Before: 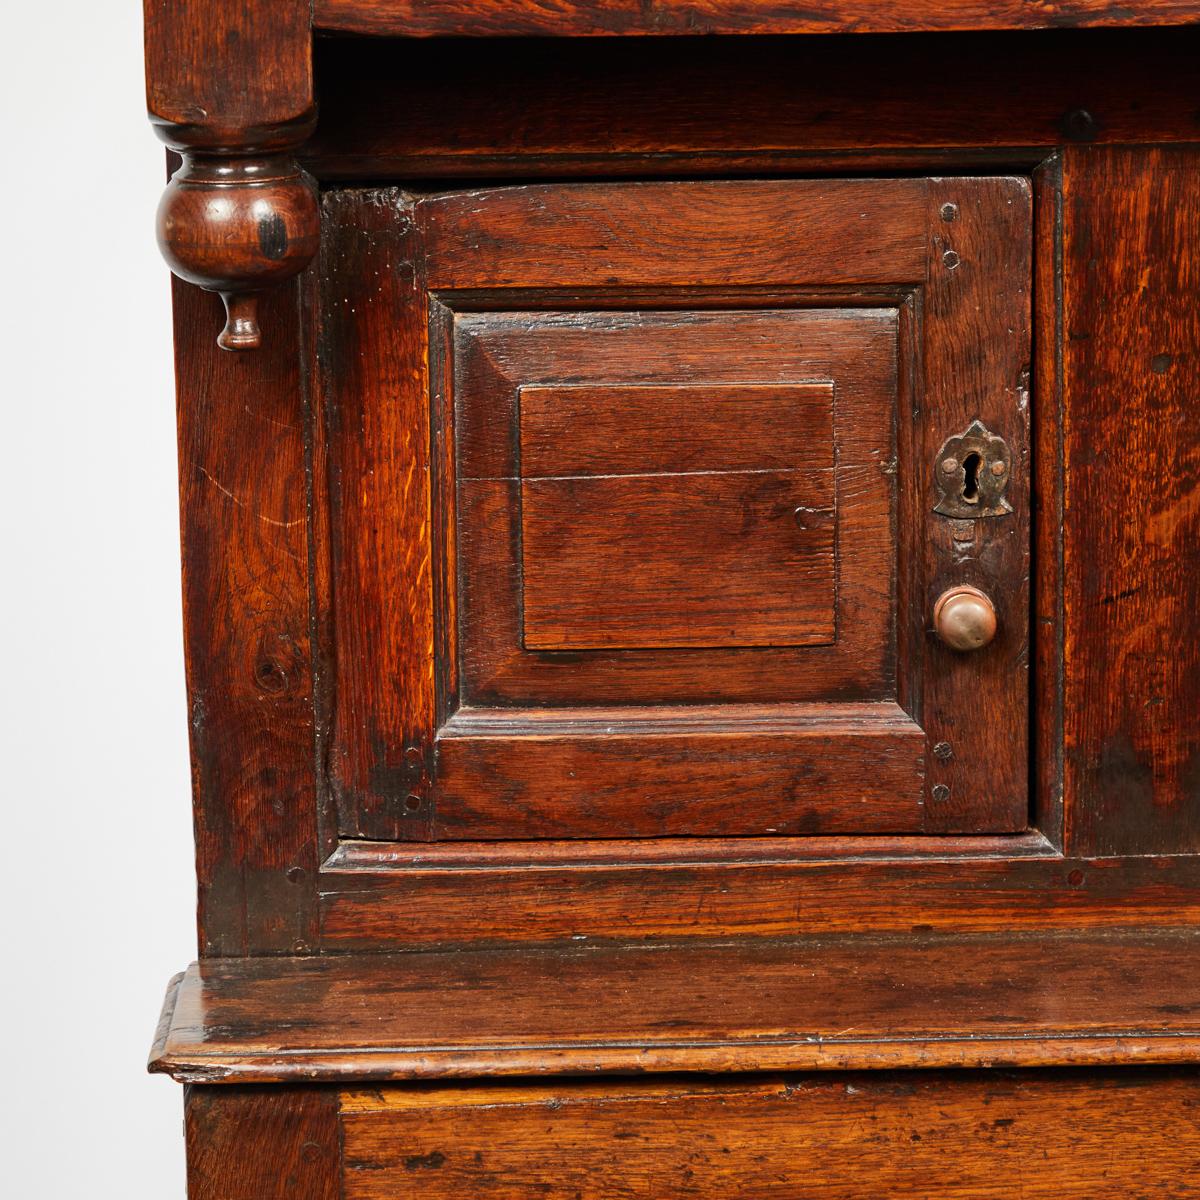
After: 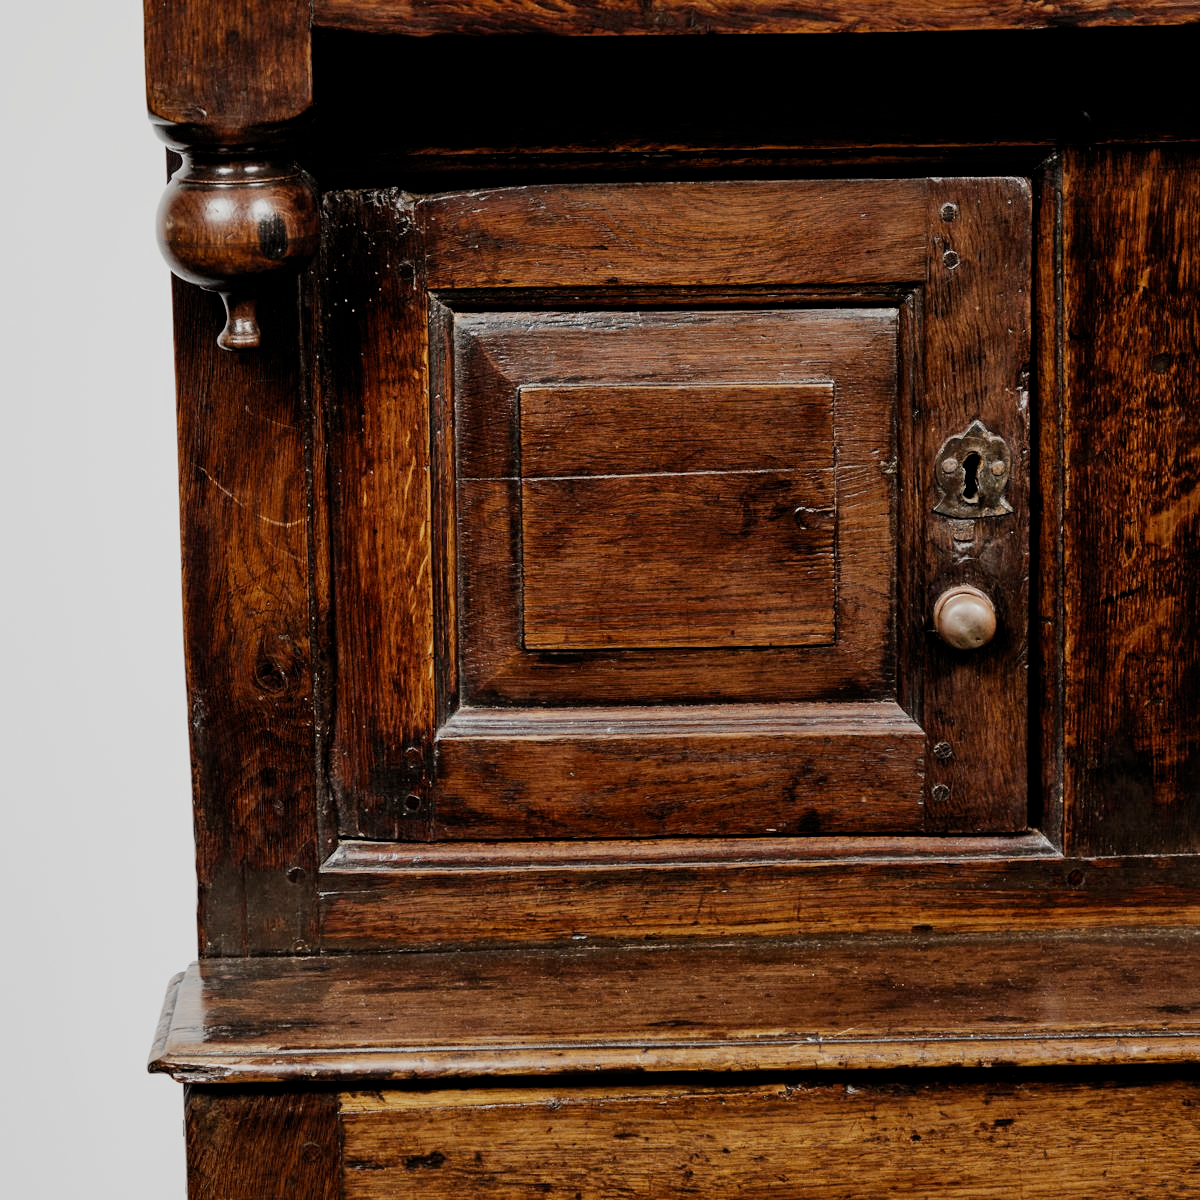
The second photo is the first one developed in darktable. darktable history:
local contrast: mode bilateral grid, contrast 20, coarseness 50, detail 102%, midtone range 0.2
filmic rgb: black relative exposure -5.01 EV, white relative exposure 3.97 EV, hardness 2.9, contrast 1.099, highlights saturation mix -20.37%, preserve chrominance no, color science v4 (2020), type of noise poissonian
